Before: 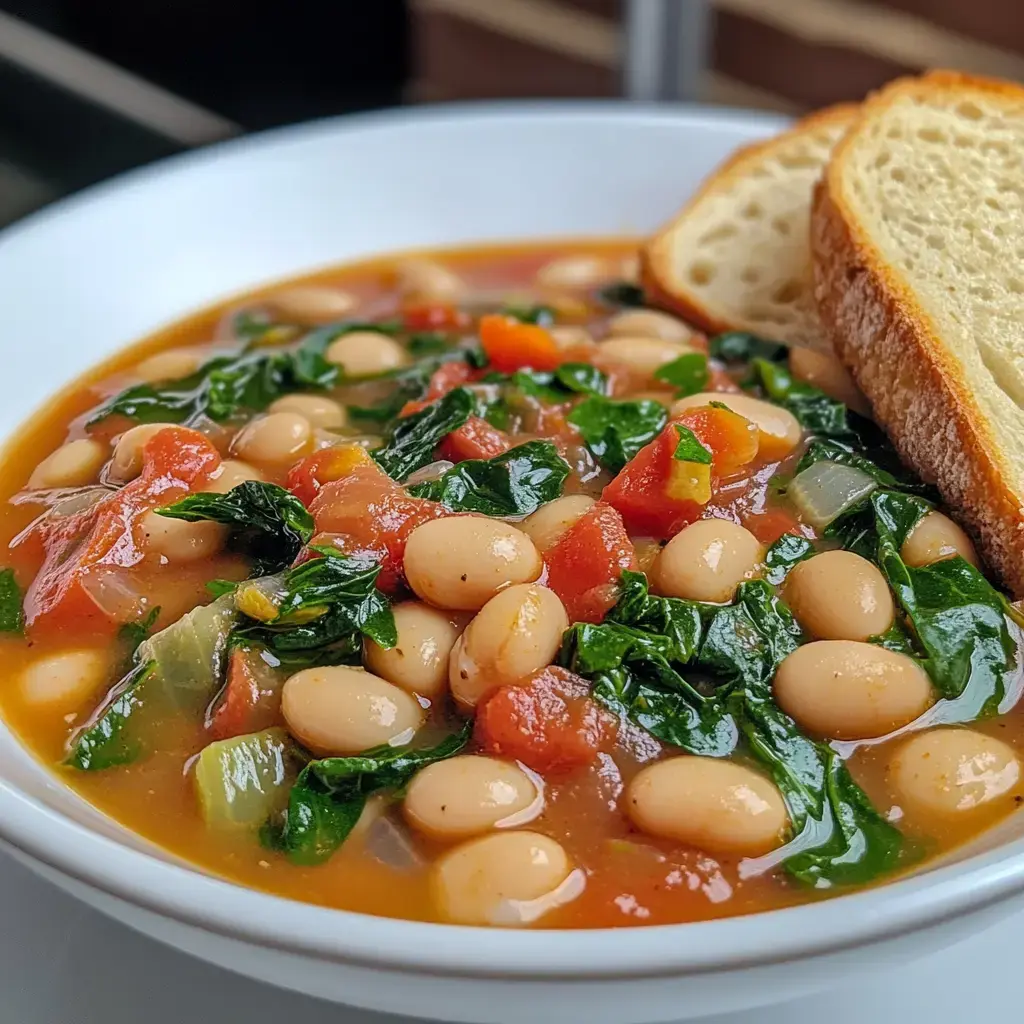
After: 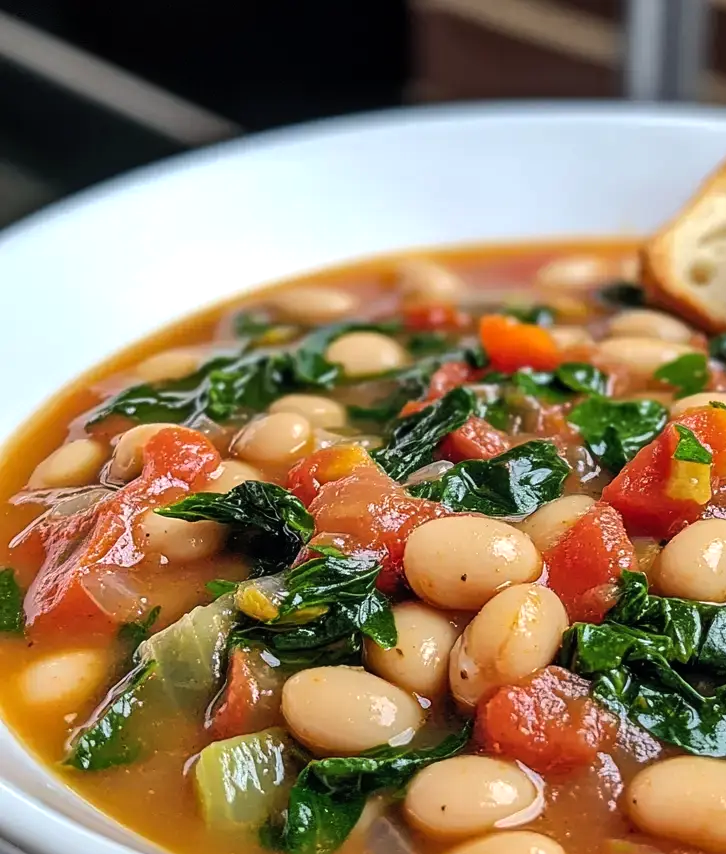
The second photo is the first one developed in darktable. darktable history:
crop: right 29.019%, bottom 16.592%
tone equalizer: -8 EV -0.45 EV, -7 EV -0.405 EV, -6 EV -0.329 EV, -5 EV -0.19 EV, -3 EV 0.247 EV, -2 EV 0.312 EV, -1 EV 0.412 EV, +0 EV 0.408 EV, edges refinement/feathering 500, mask exposure compensation -1.57 EV, preserve details no
